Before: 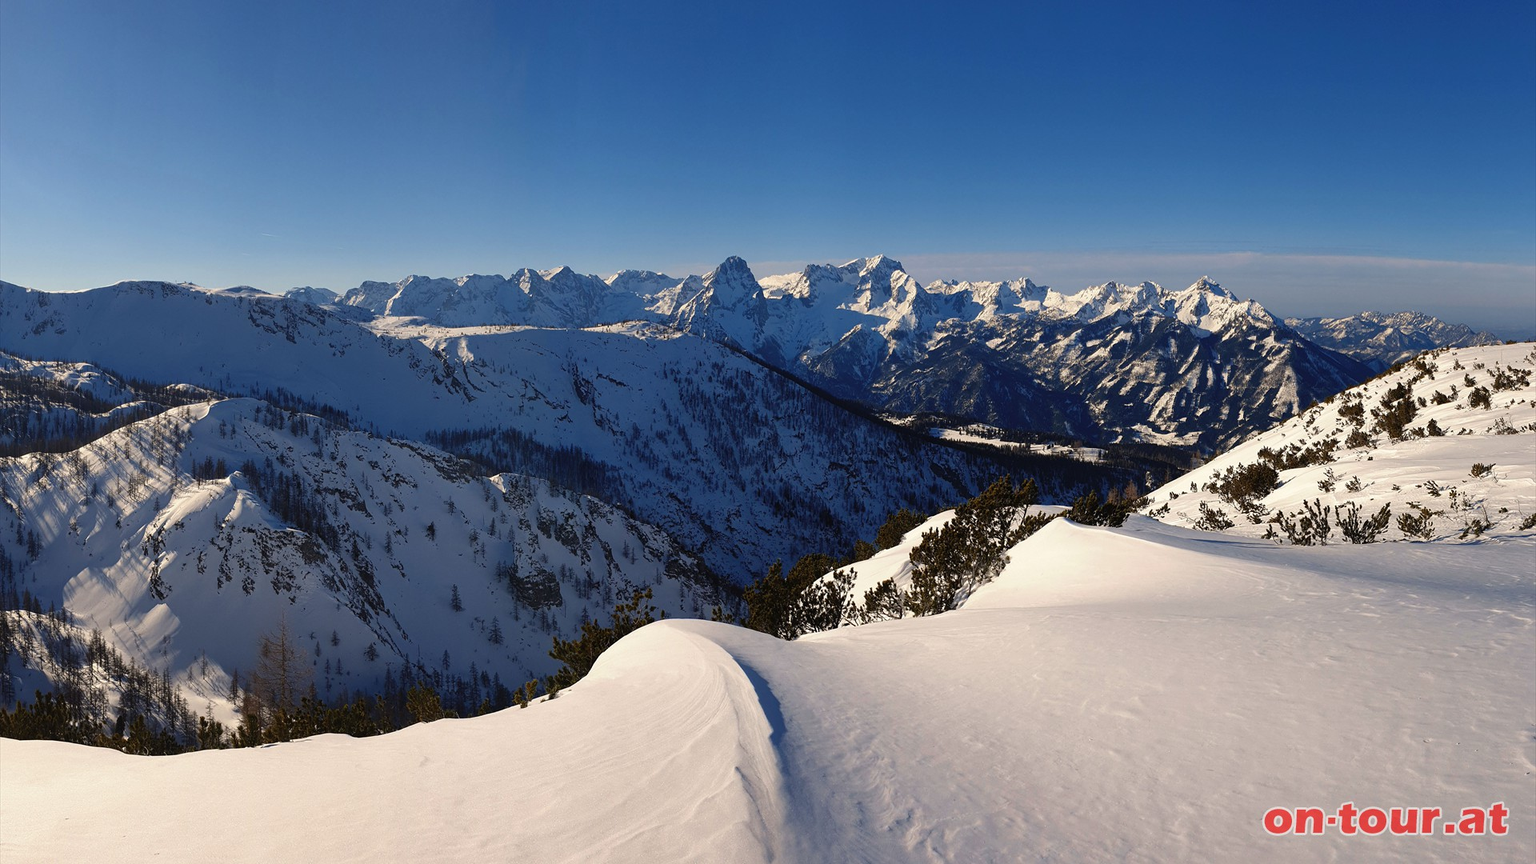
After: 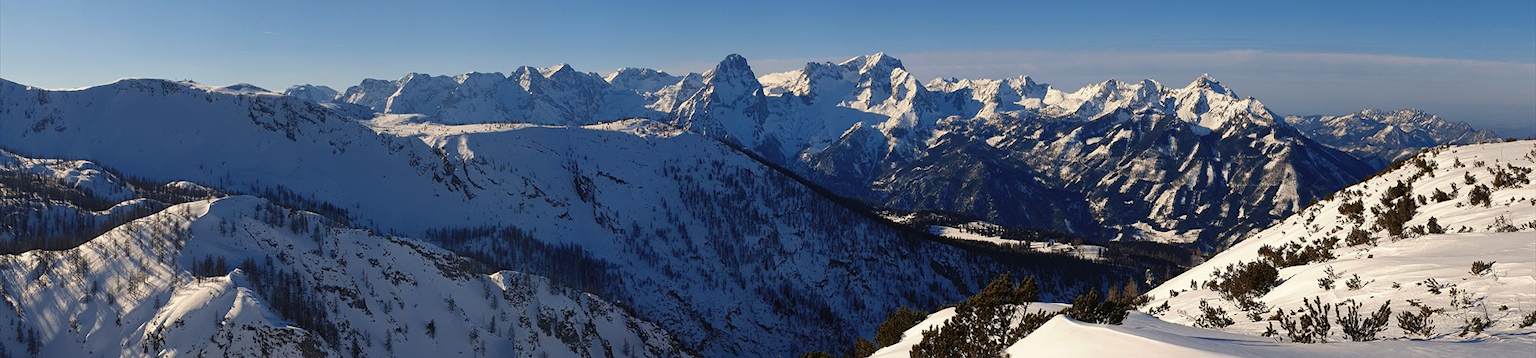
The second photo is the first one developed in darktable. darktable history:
crop and rotate: top 23.579%, bottom 34.849%
